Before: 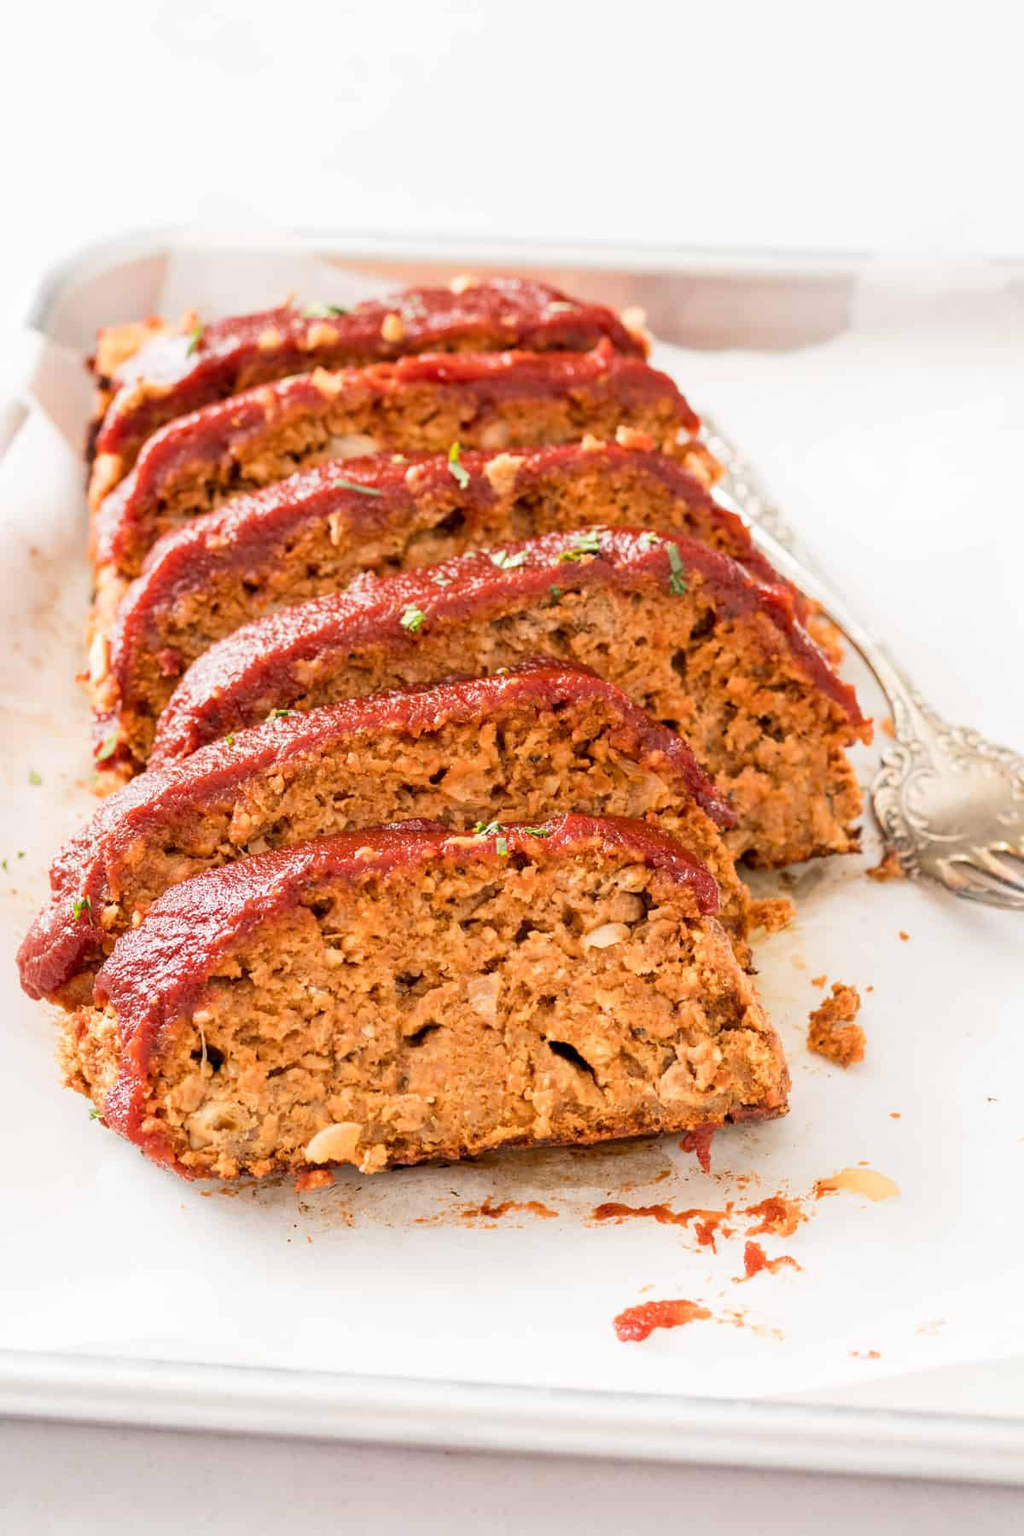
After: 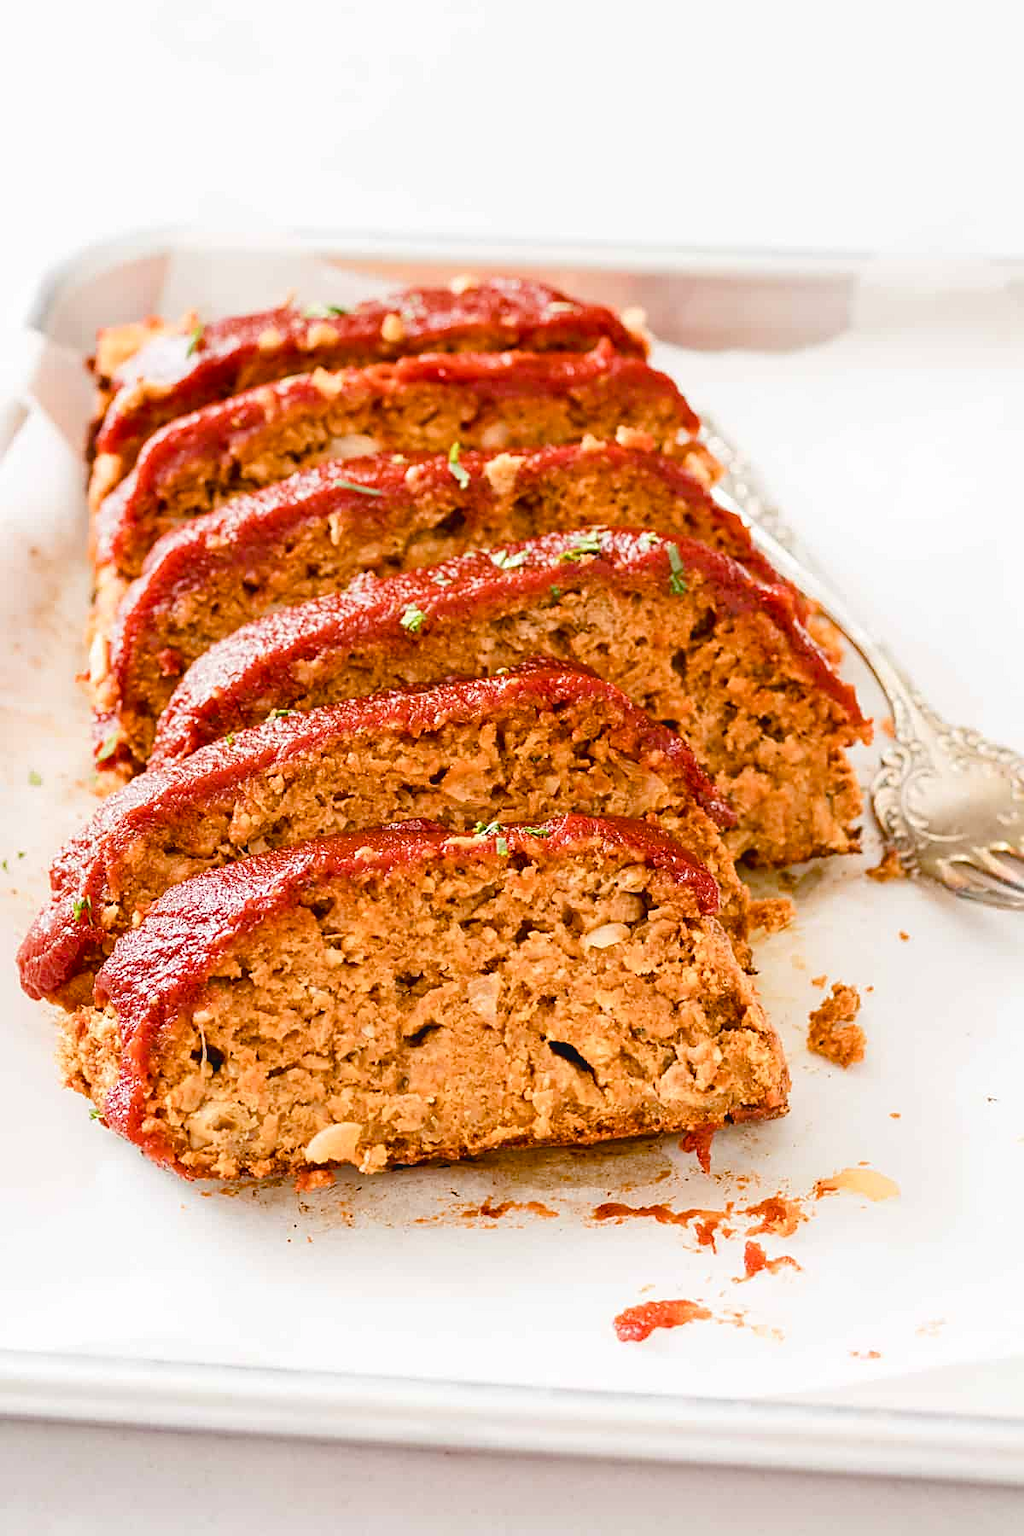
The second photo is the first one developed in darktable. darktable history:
color balance rgb: global offset › luminance 0.468%, perceptual saturation grading › global saturation 20%, perceptual saturation grading › highlights -50.161%, perceptual saturation grading › shadows 30.309%, global vibrance 50.786%
sharpen: on, module defaults
